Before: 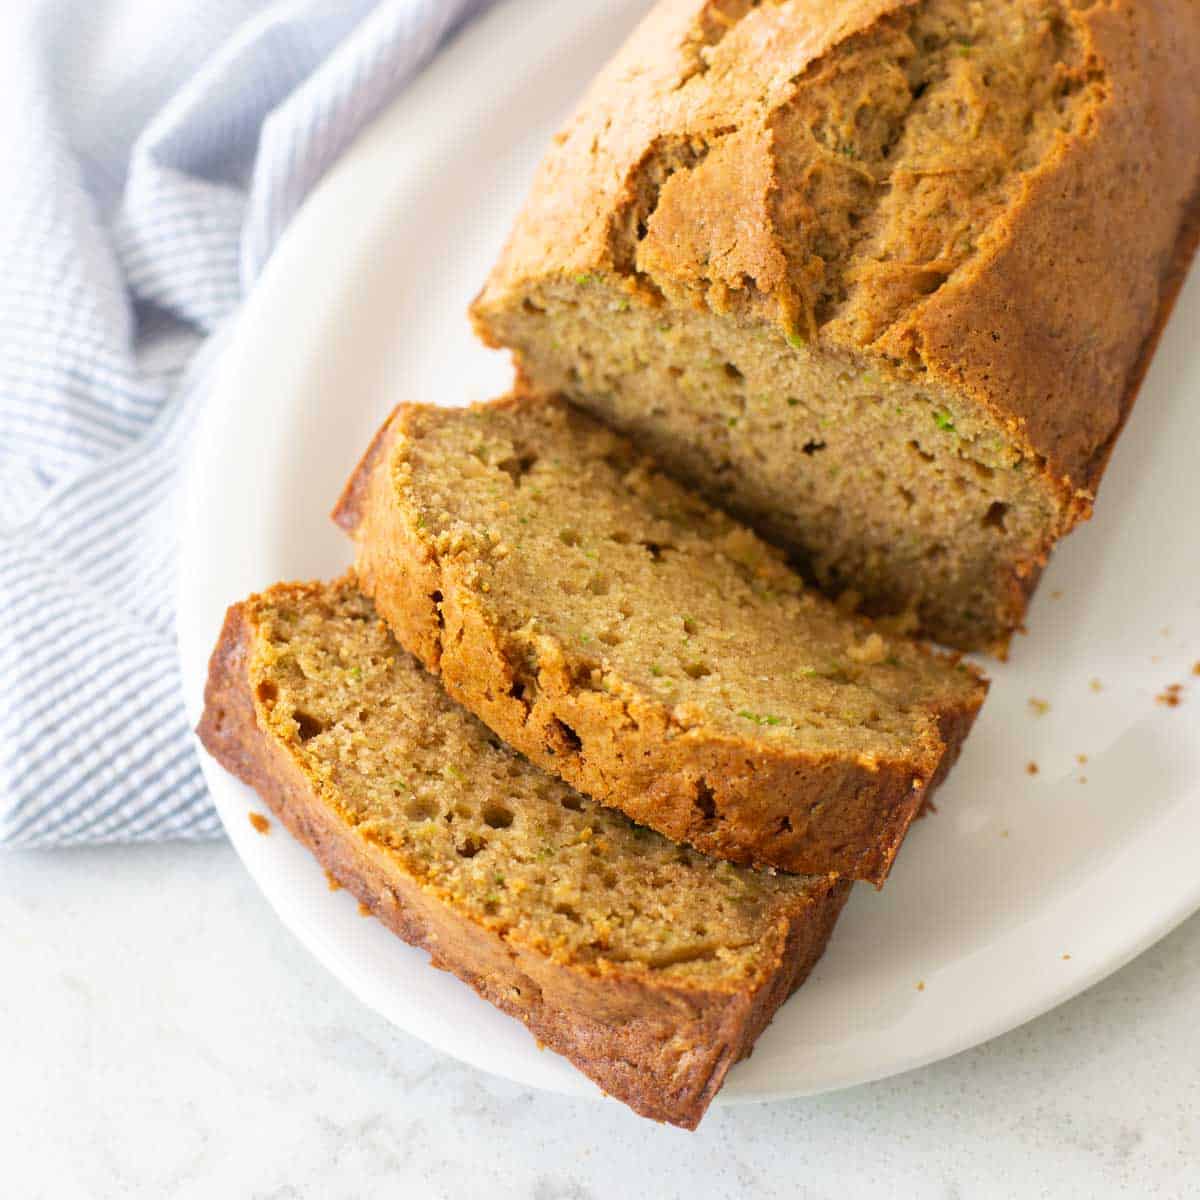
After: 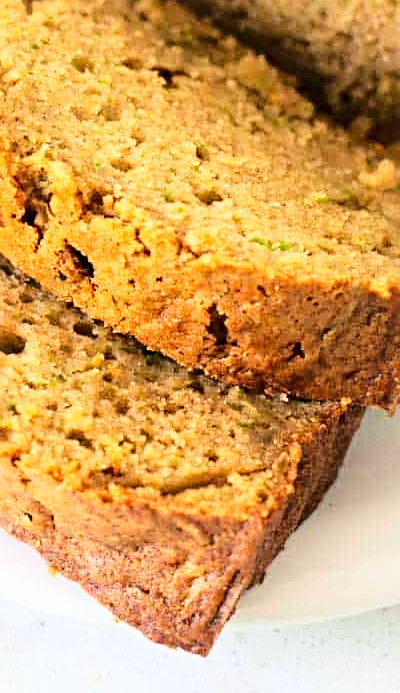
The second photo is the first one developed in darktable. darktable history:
base curve: curves: ch0 [(0, 0) (0.028, 0.03) (0.121, 0.232) (0.46, 0.748) (0.859, 0.968) (1, 1)]
sharpen: radius 4.899
crop: left 40.699%, top 39.576%, right 25.958%, bottom 2.652%
